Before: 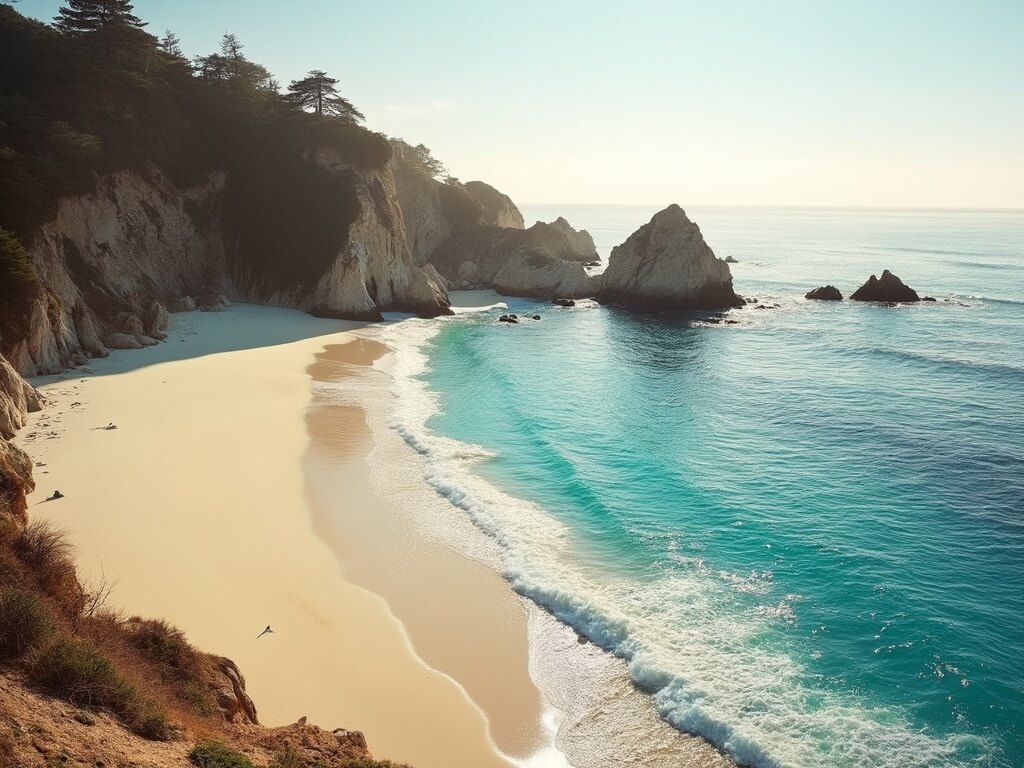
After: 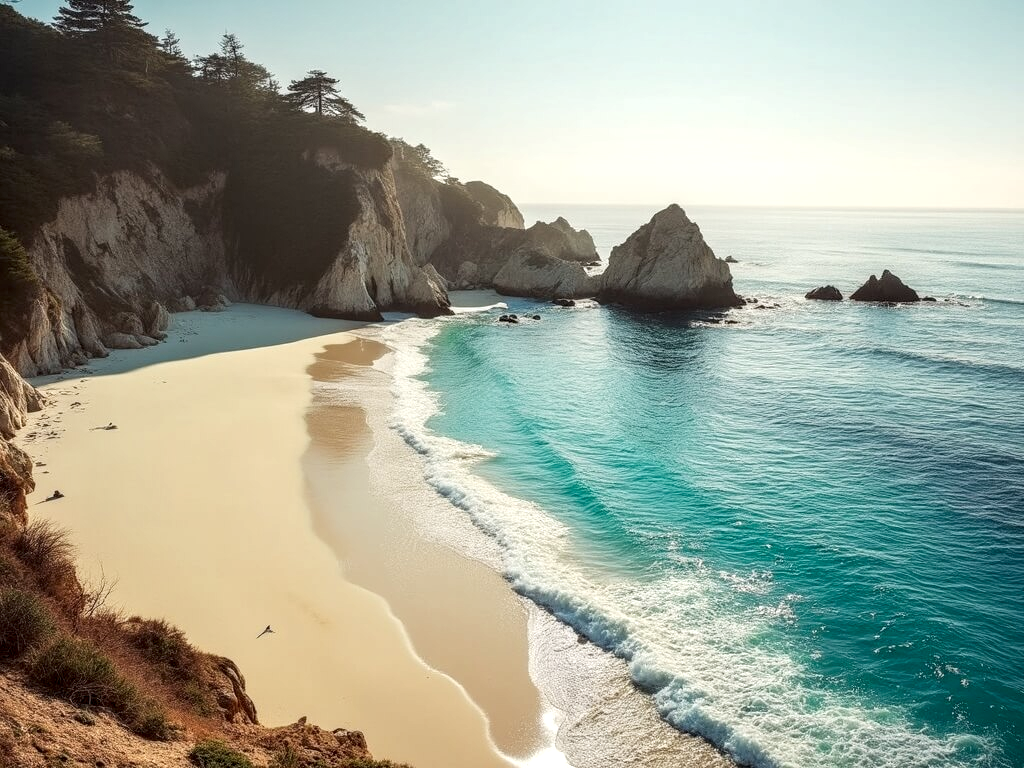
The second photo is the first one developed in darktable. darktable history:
local contrast: highlights 22%, detail 150%
base curve: curves: ch0 [(0, 0) (0.472, 0.508) (1, 1)], preserve colors none
